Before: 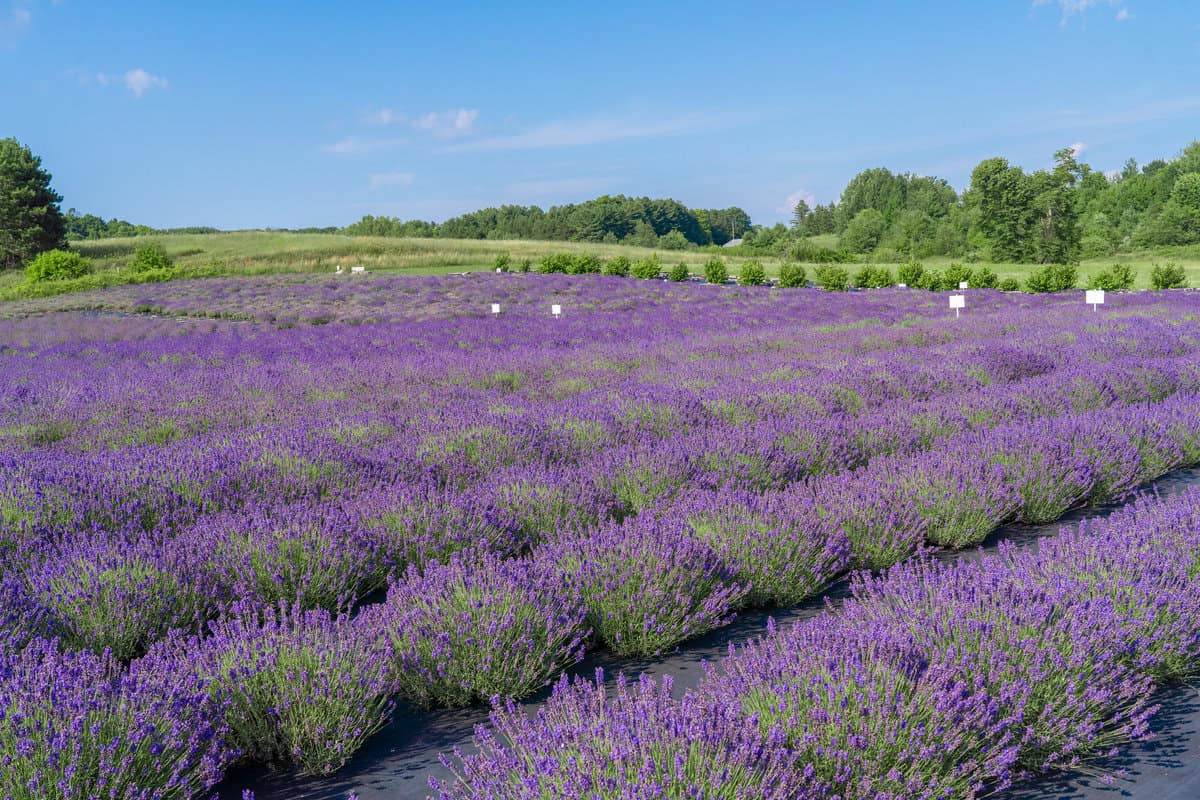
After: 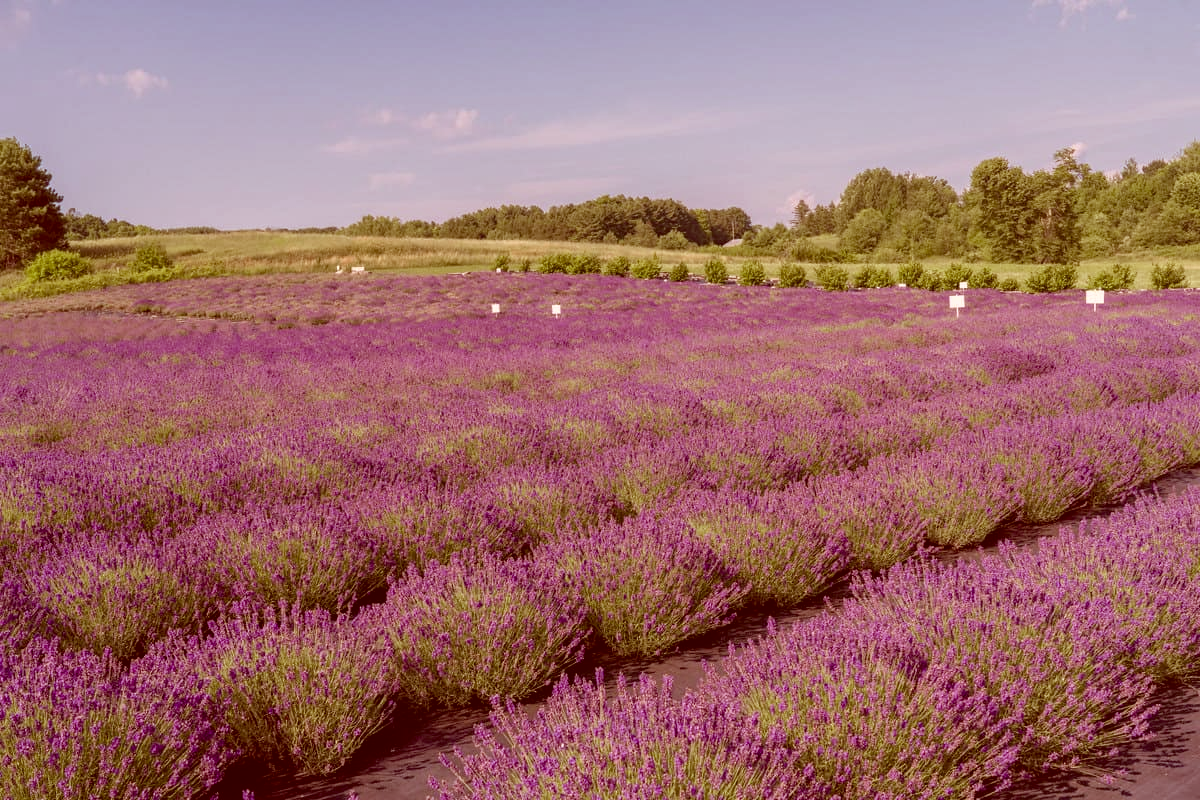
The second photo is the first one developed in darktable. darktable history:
color correction: highlights a* 9.57, highlights b* 8.86, shadows a* 39.89, shadows b* 39.56, saturation 0.771
